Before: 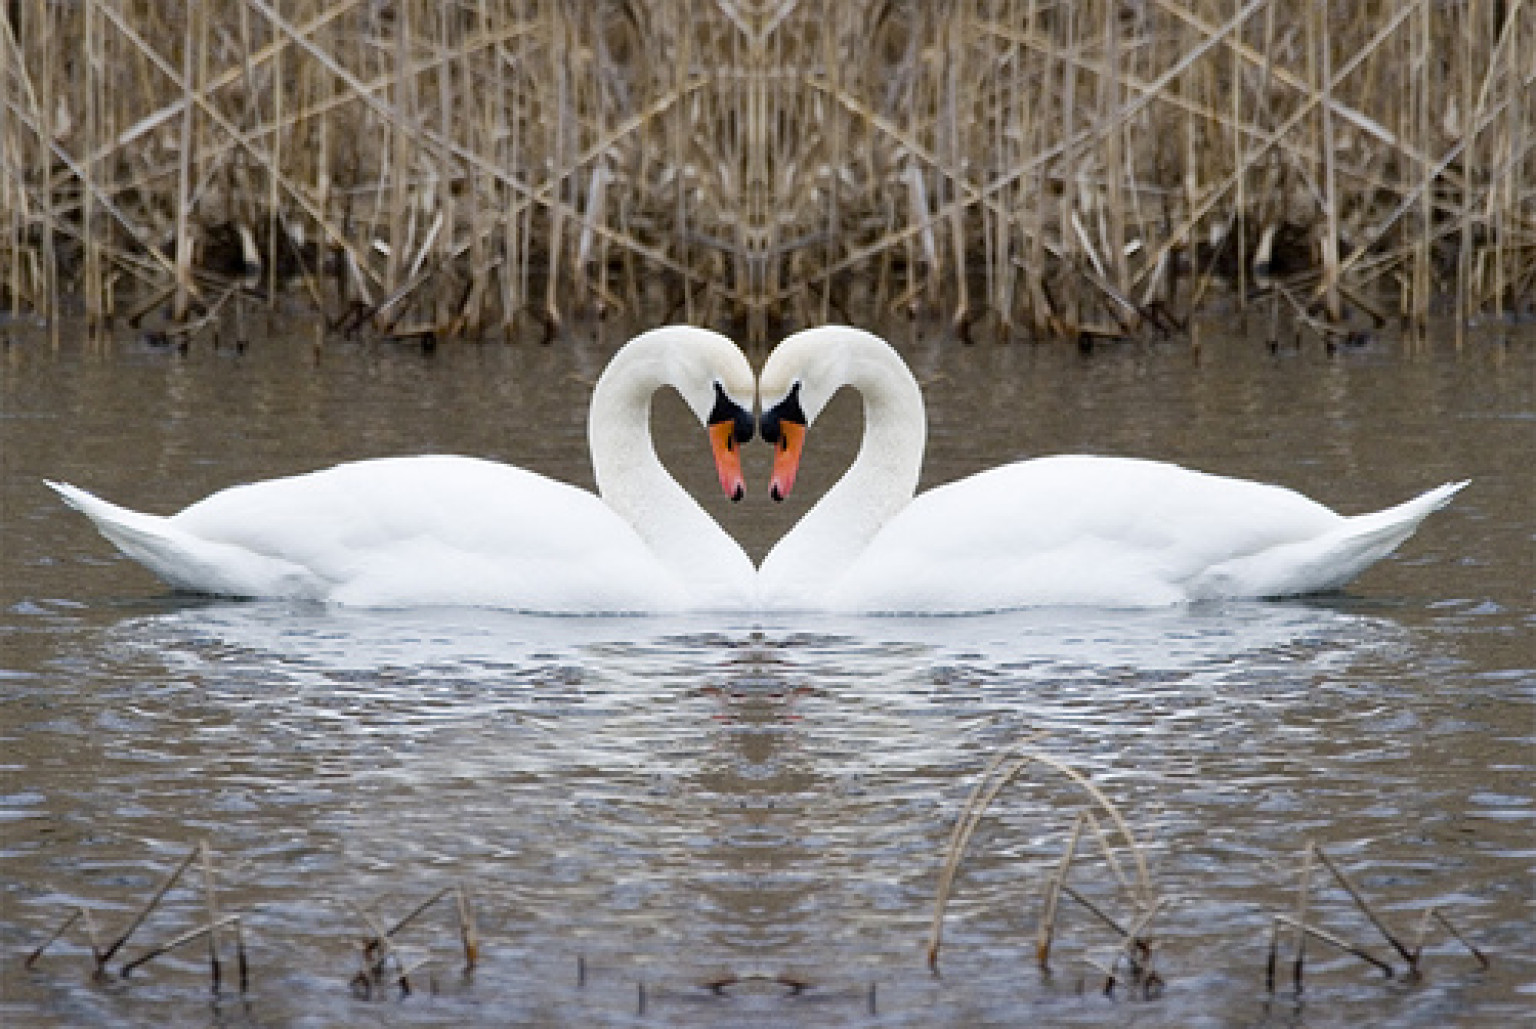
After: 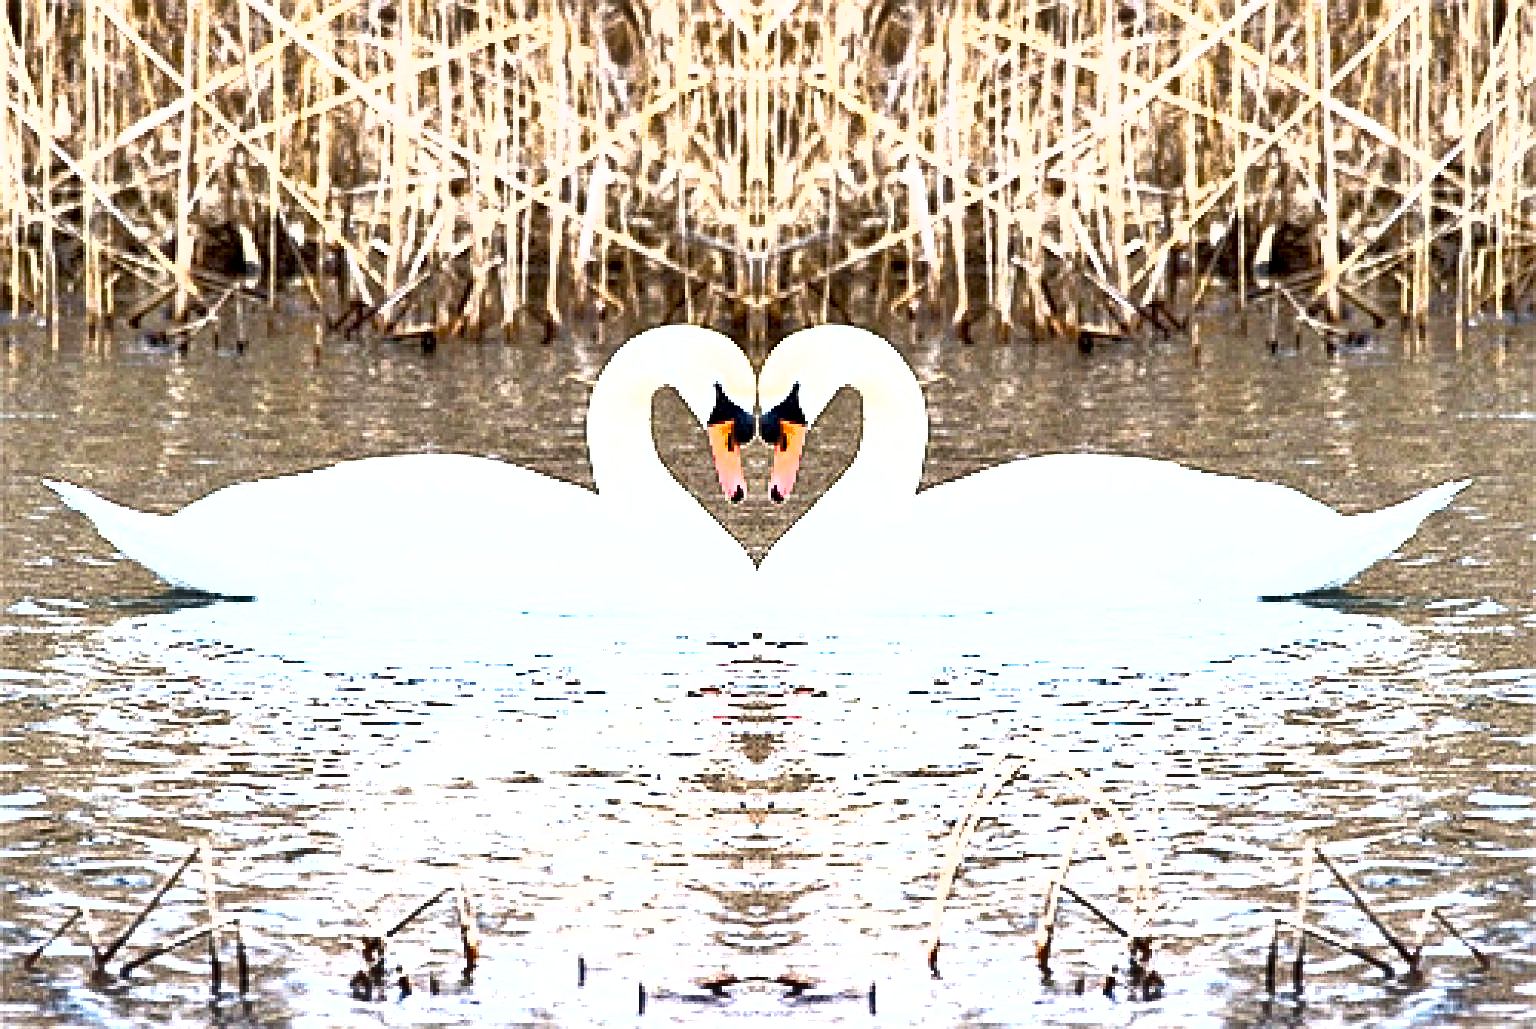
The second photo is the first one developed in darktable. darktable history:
sharpen: radius 3.119
tone equalizer: -8 EV 0.001 EV, -7 EV -0.001 EV, -6 EV 0.002 EV, -5 EV -0.043 EV, -4 EV -0.124 EV, -3 EV -0.176 EV, -2 EV 0.24 EV, -1 EV 0.723 EV, +0 EV 0.473 EV, edges refinement/feathering 500, mask exposure compensation -1.57 EV, preserve details no
shadows and highlights: shadows 13.12, white point adjustment 1.23, soften with gaussian
exposure: black level correction 0.001, exposure 1.828 EV, compensate highlight preservation false
color zones: curves: ch0 [(0.068, 0.464) (0.25, 0.5) (0.48, 0.508) (0.75, 0.536) (0.886, 0.476) (0.967, 0.456)]; ch1 [(0.066, 0.456) (0.25, 0.5) (0.616, 0.508) (0.746, 0.56) (0.934, 0.444)]
